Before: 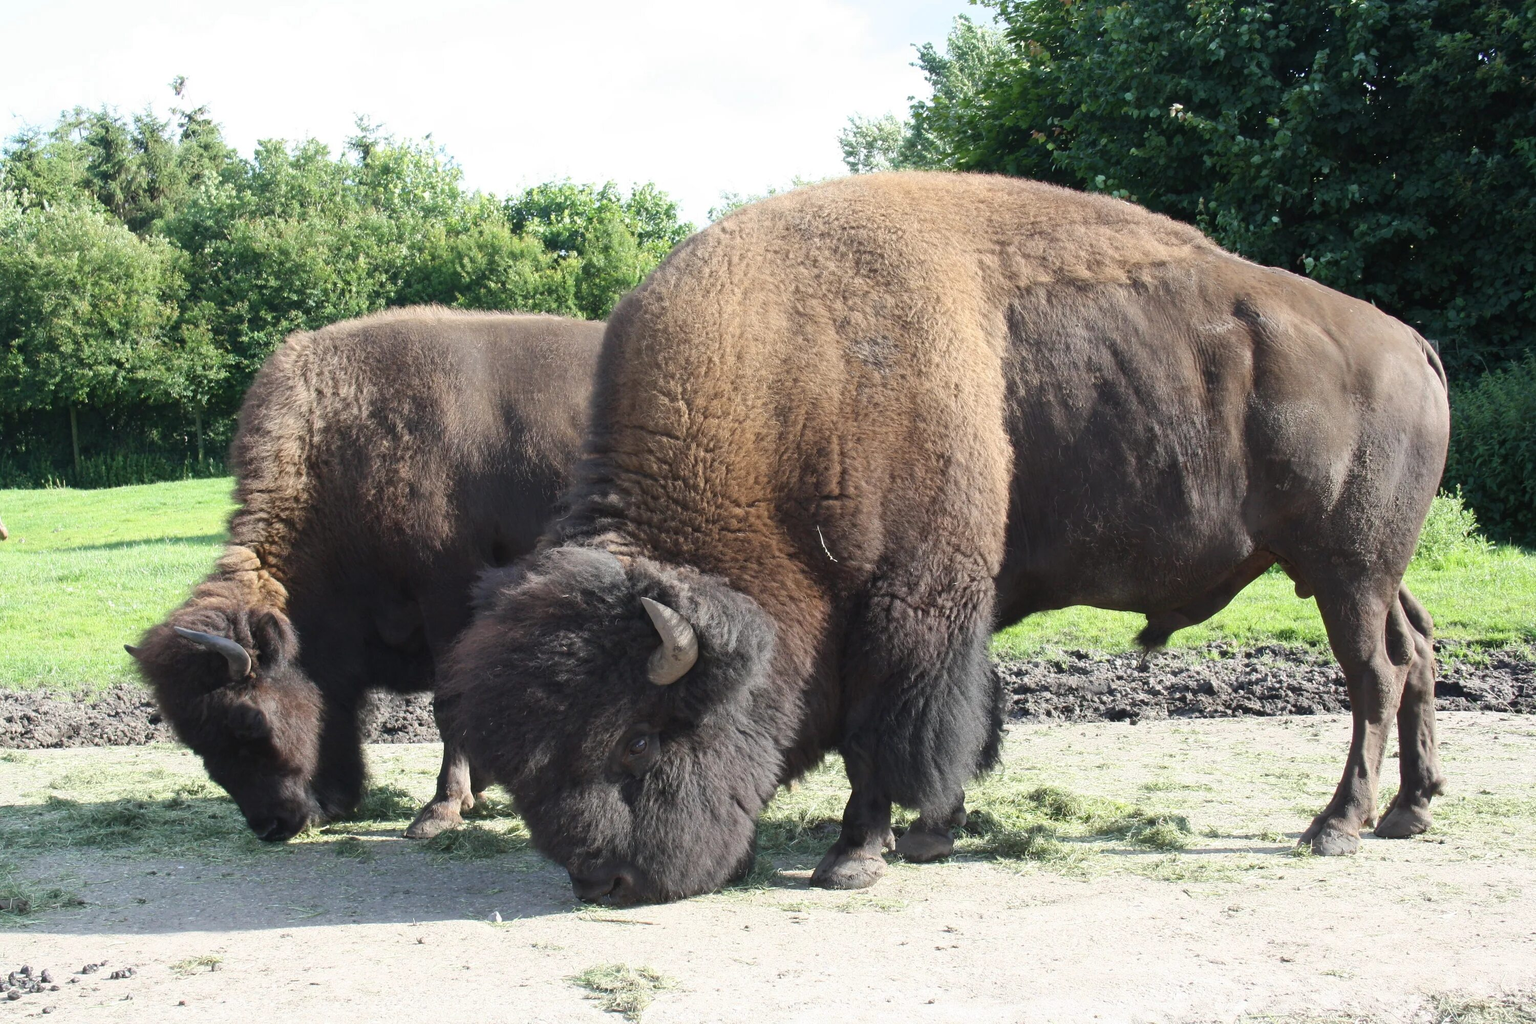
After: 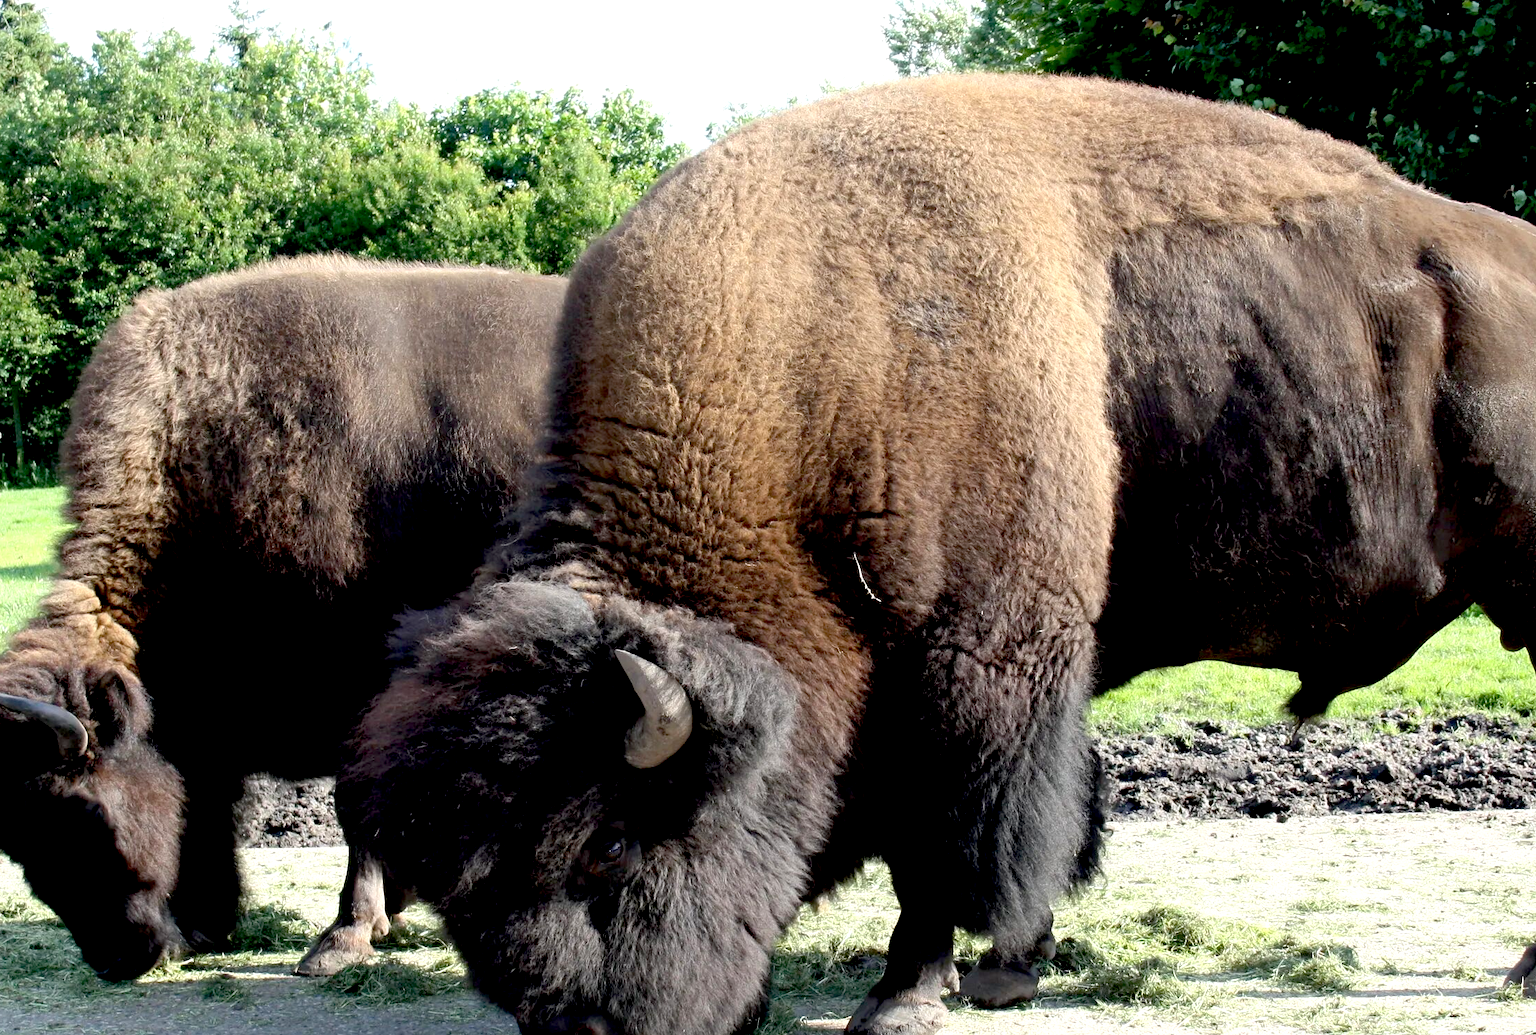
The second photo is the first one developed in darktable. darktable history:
crop and rotate: left 12.136%, top 11.493%, right 13.959%, bottom 13.73%
exposure: black level correction 0.032, exposure 0.311 EV, compensate highlight preservation false
